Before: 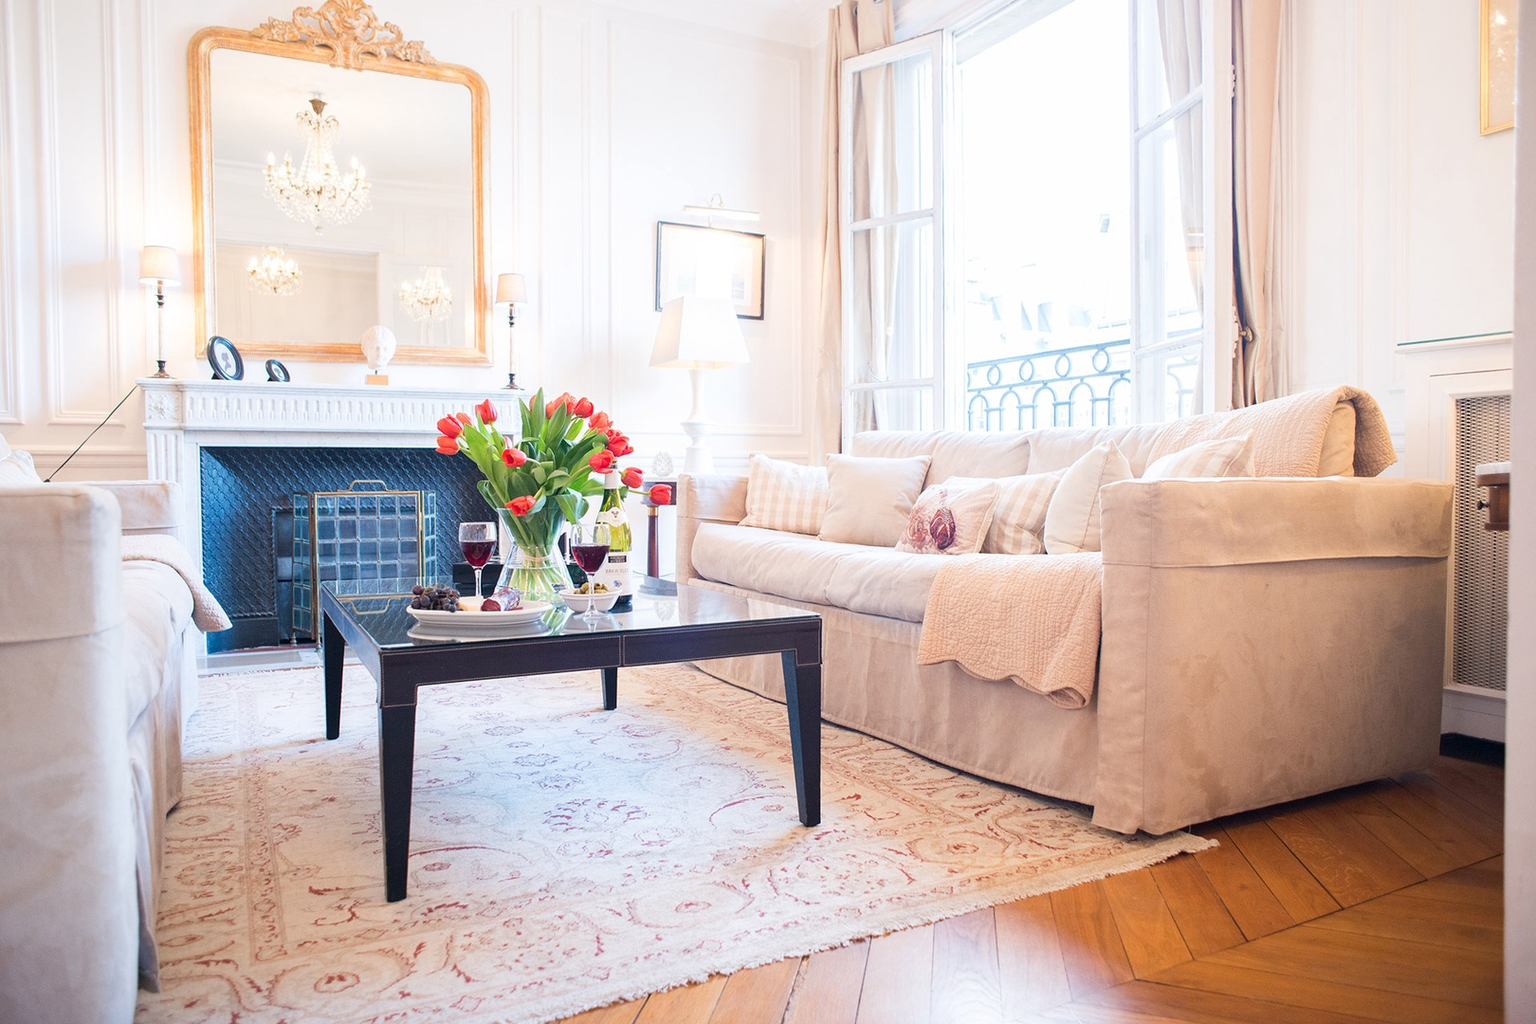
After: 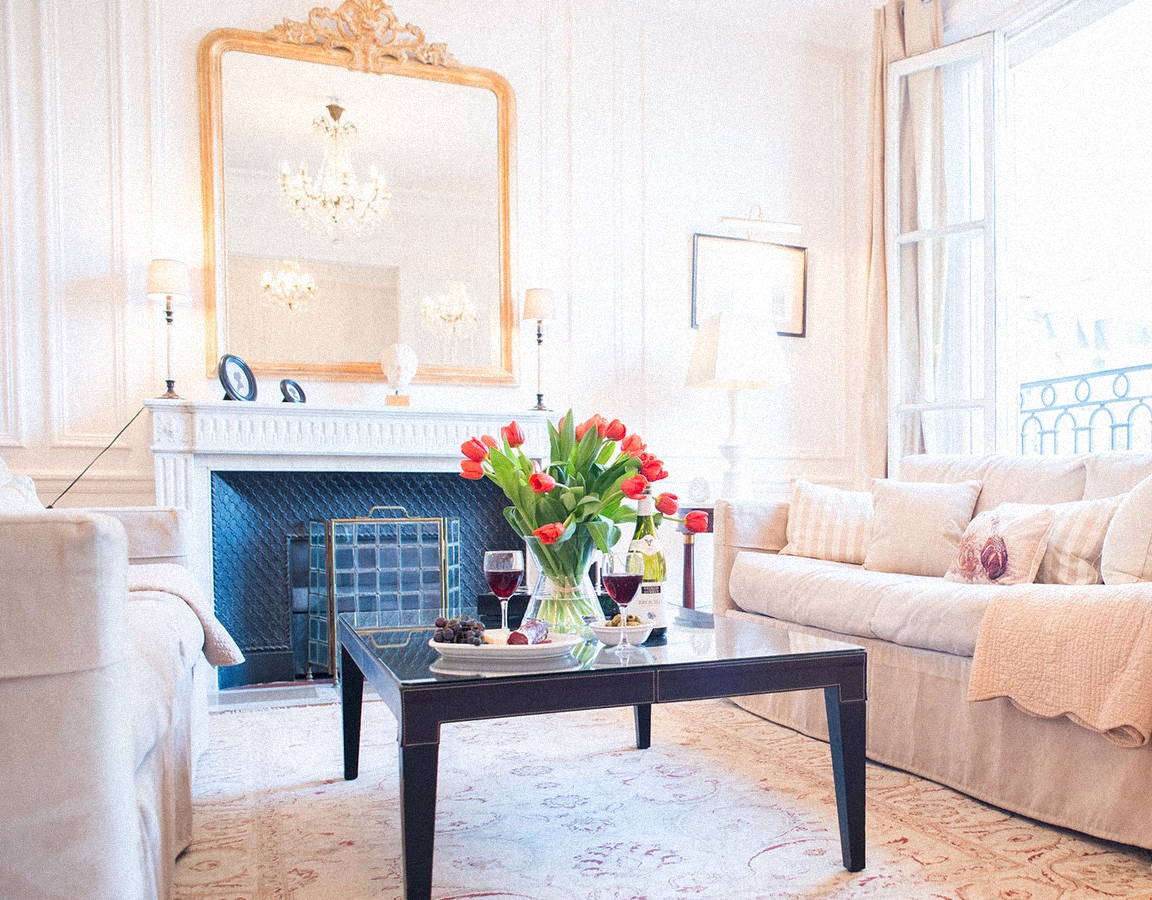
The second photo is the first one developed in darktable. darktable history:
crop: right 28.885%, bottom 16.626%
grain: mid-tones bias 0%
